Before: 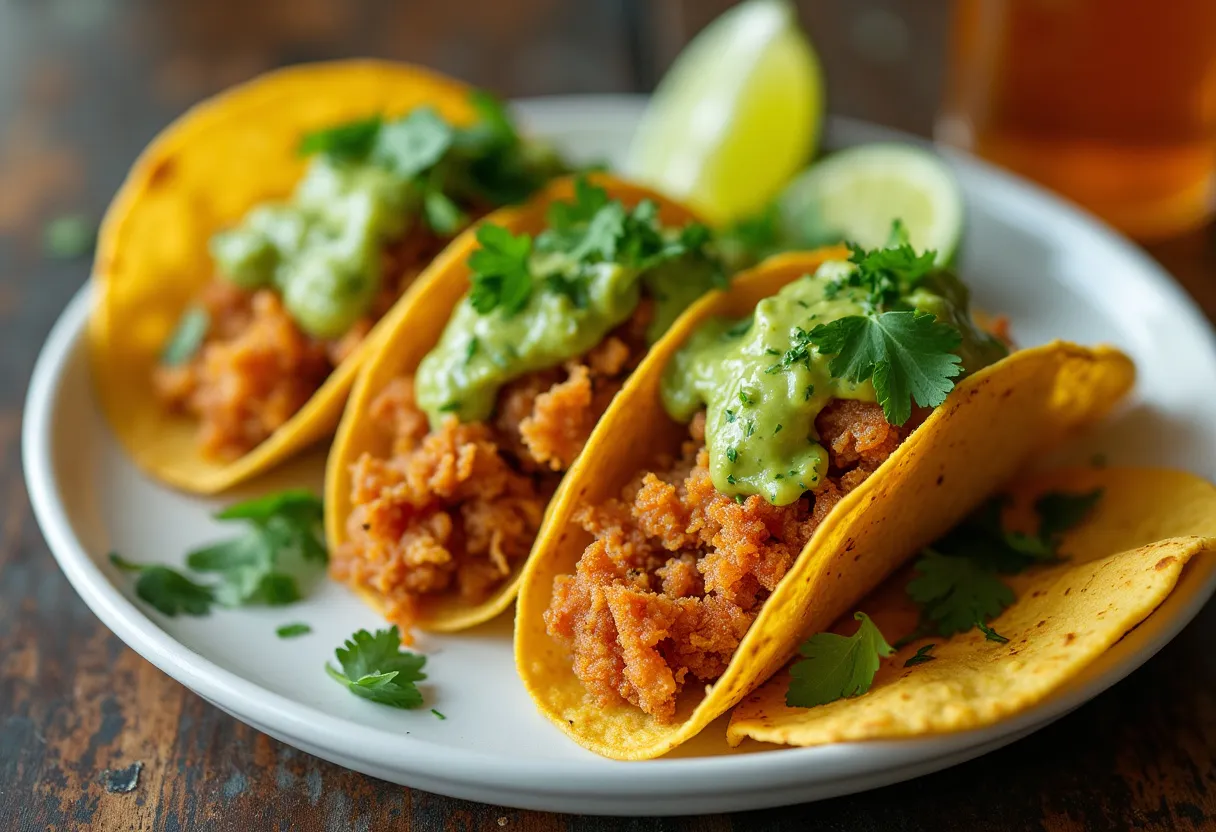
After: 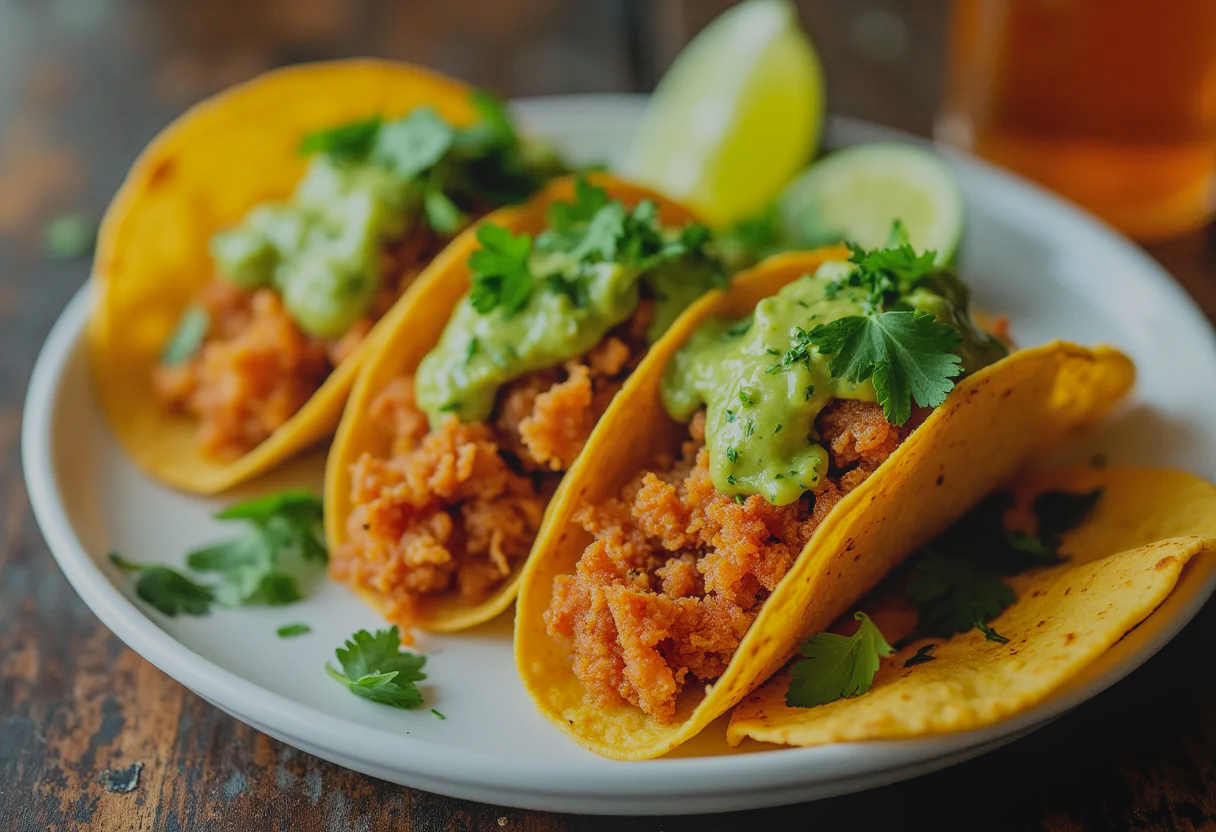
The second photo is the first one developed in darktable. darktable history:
filmic rgb: black relative exposure -7.15 EV, white relative exposure 5.36 EV, hardness 3.02, color science v6 (2022)
local contrast: highlights 48%, shadows 0%, detail 100%
